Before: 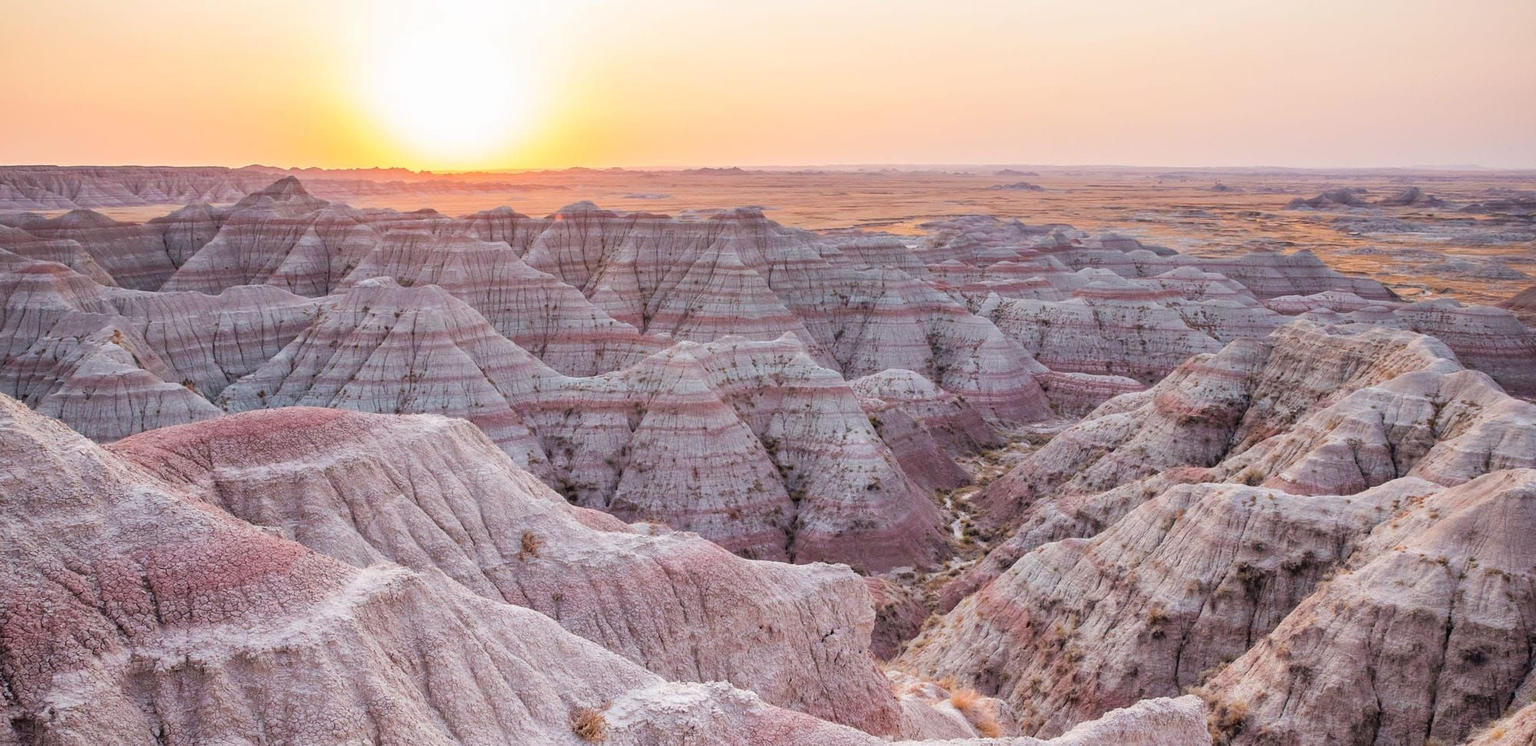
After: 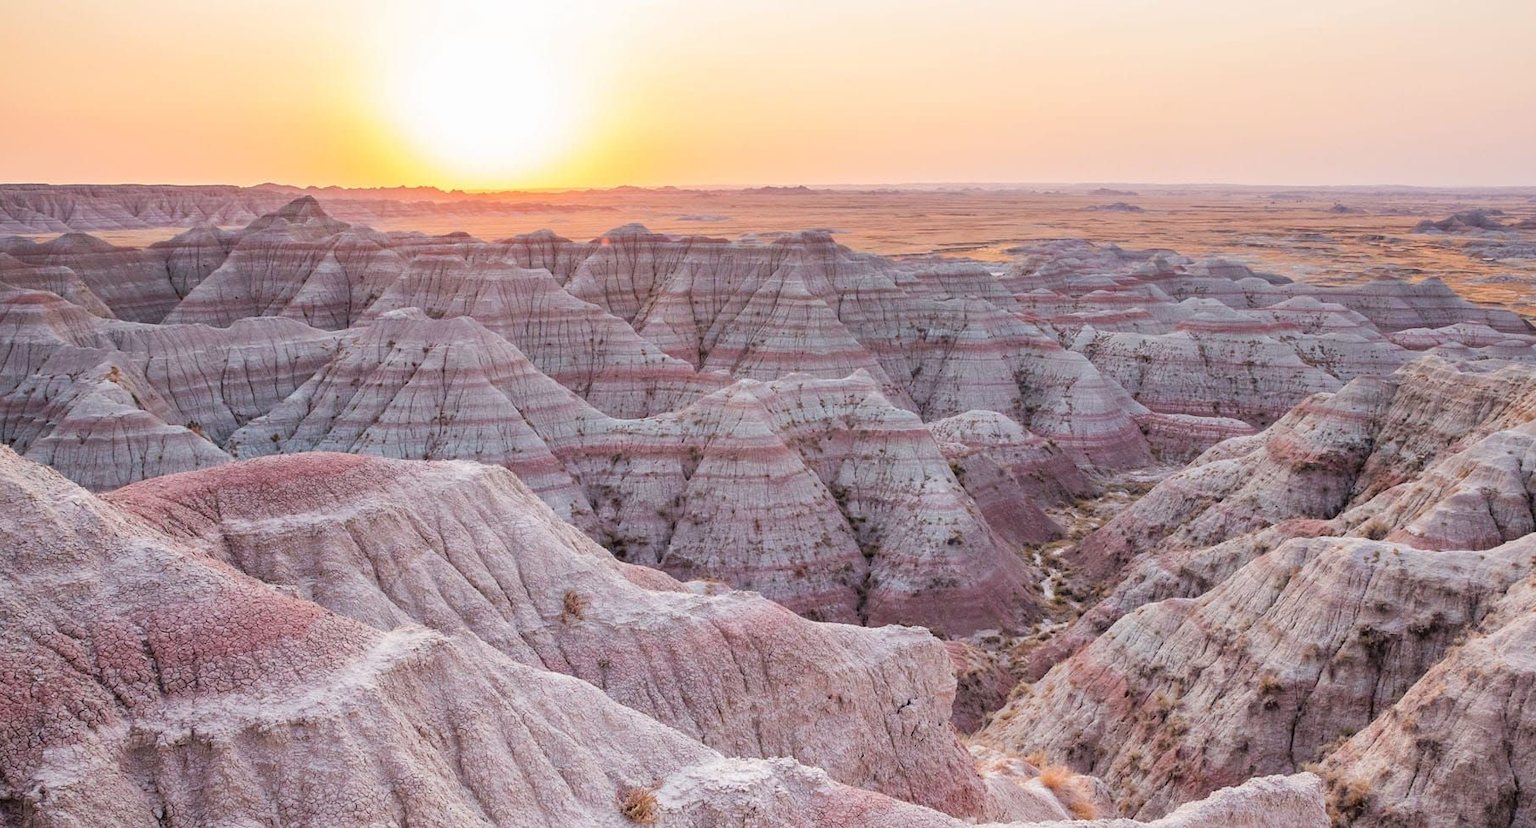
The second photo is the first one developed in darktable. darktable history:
crop and rotate: left 0.913%, right 9.029%
